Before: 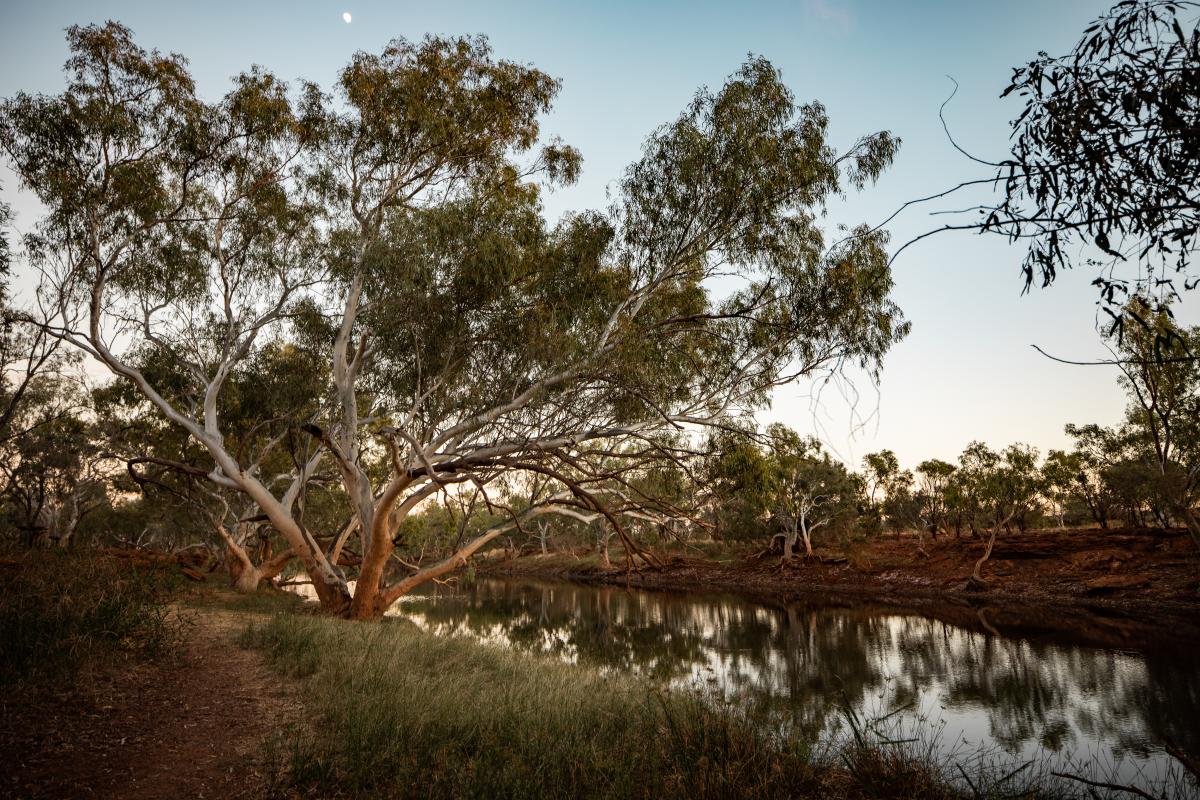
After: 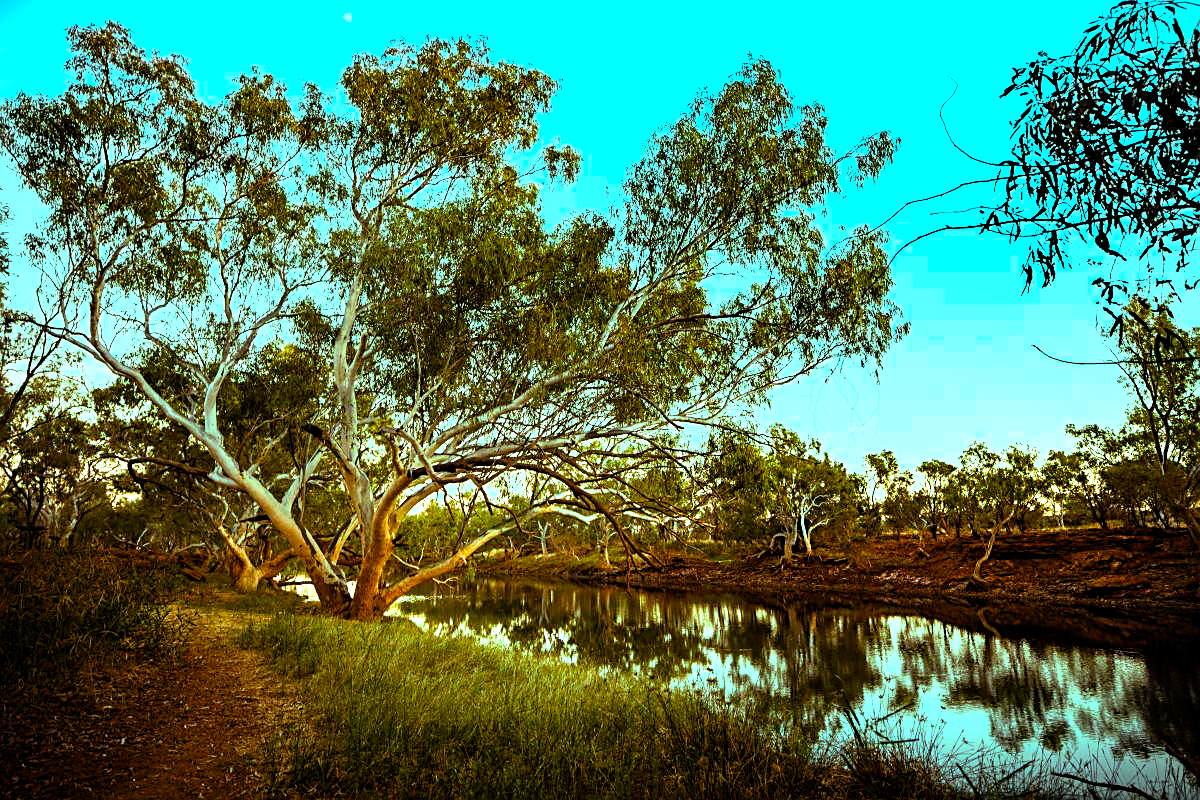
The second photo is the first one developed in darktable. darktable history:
color balance rgb: highlights gain › chroma 7.56%, highlights gain › hue 182.86°, linear chroma grading › global chroma 14.58%, perceptual saturation grading › global saturation 37.105%, perceptual saturation grading › shadows 36.207%
sharpen: on, module defaults
levels: levels [0.012, 0.367, 0.697]
